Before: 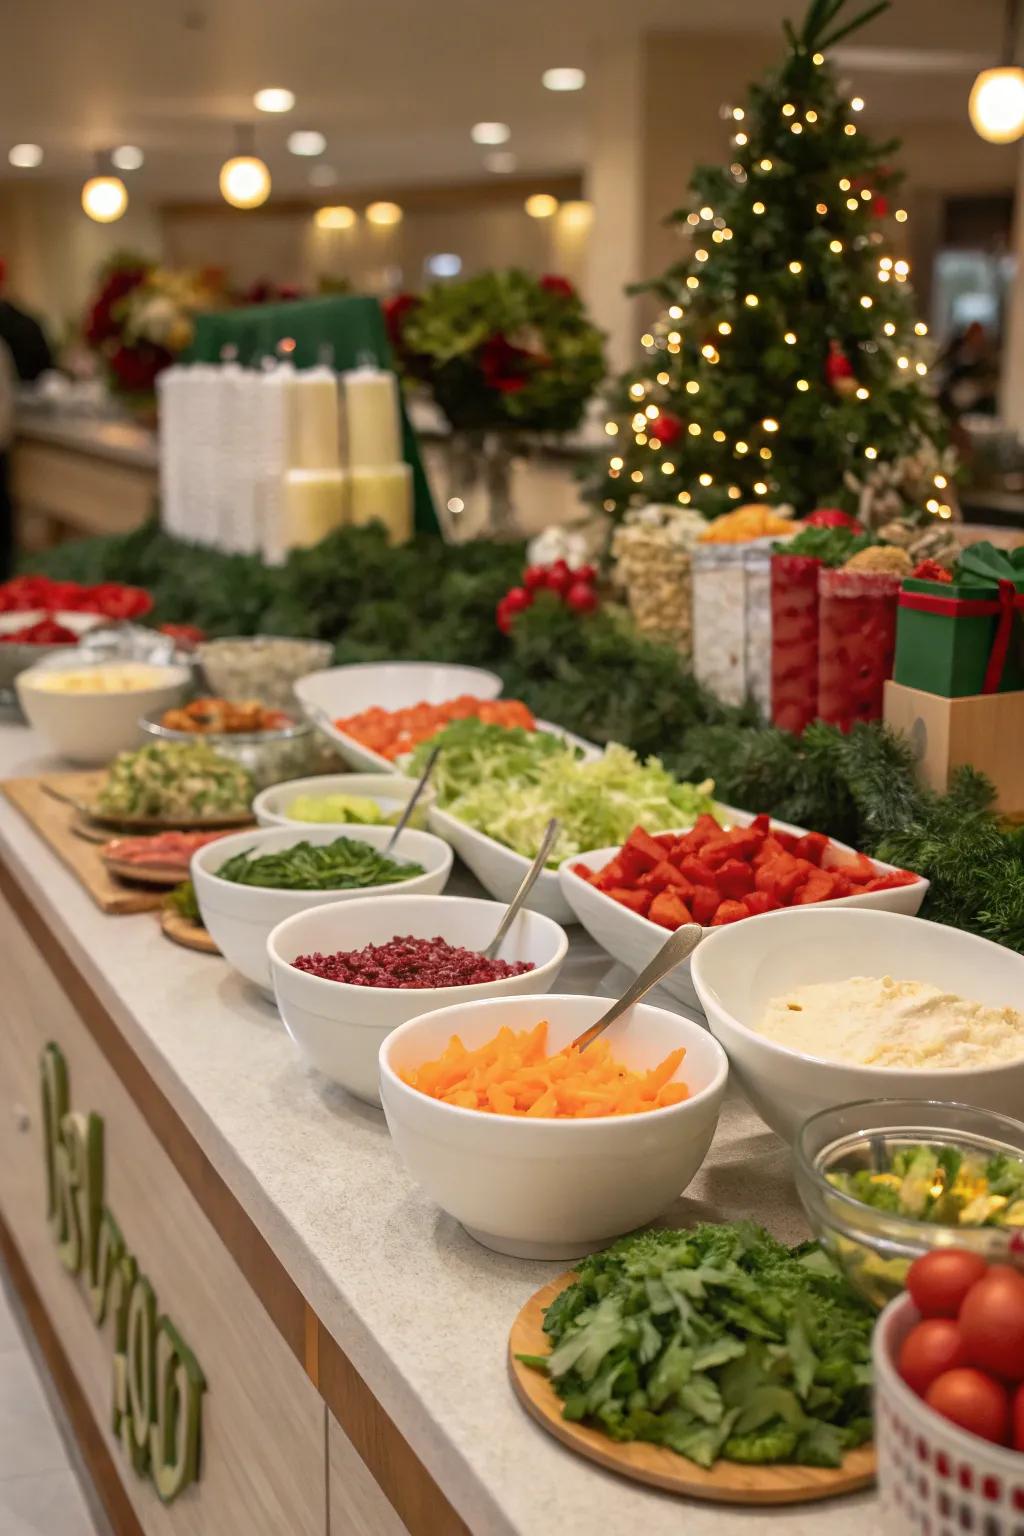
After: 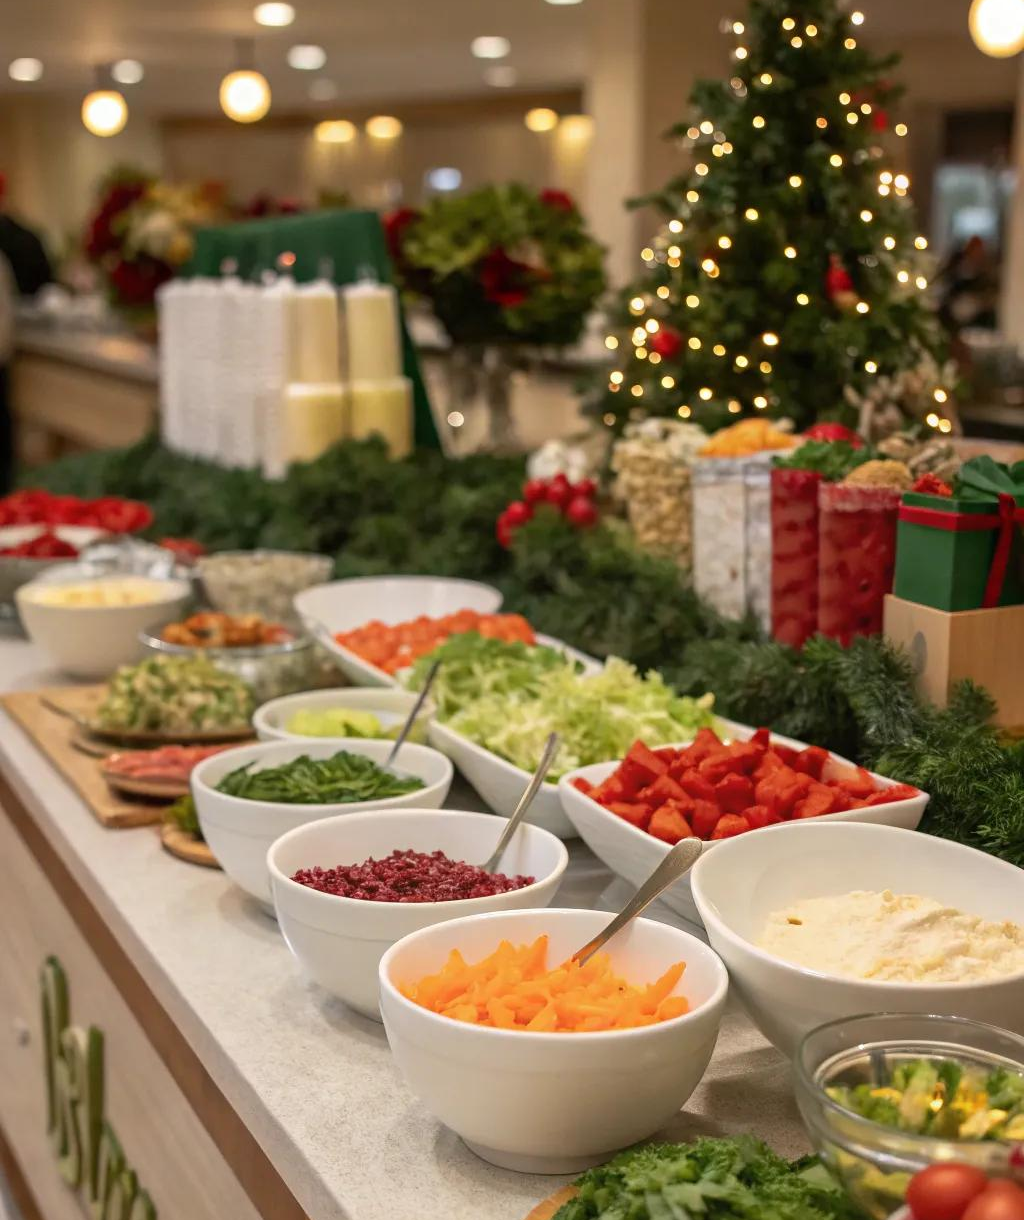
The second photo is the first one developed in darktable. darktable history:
crop and rotate: top 5.664%, bottom 14.847%
